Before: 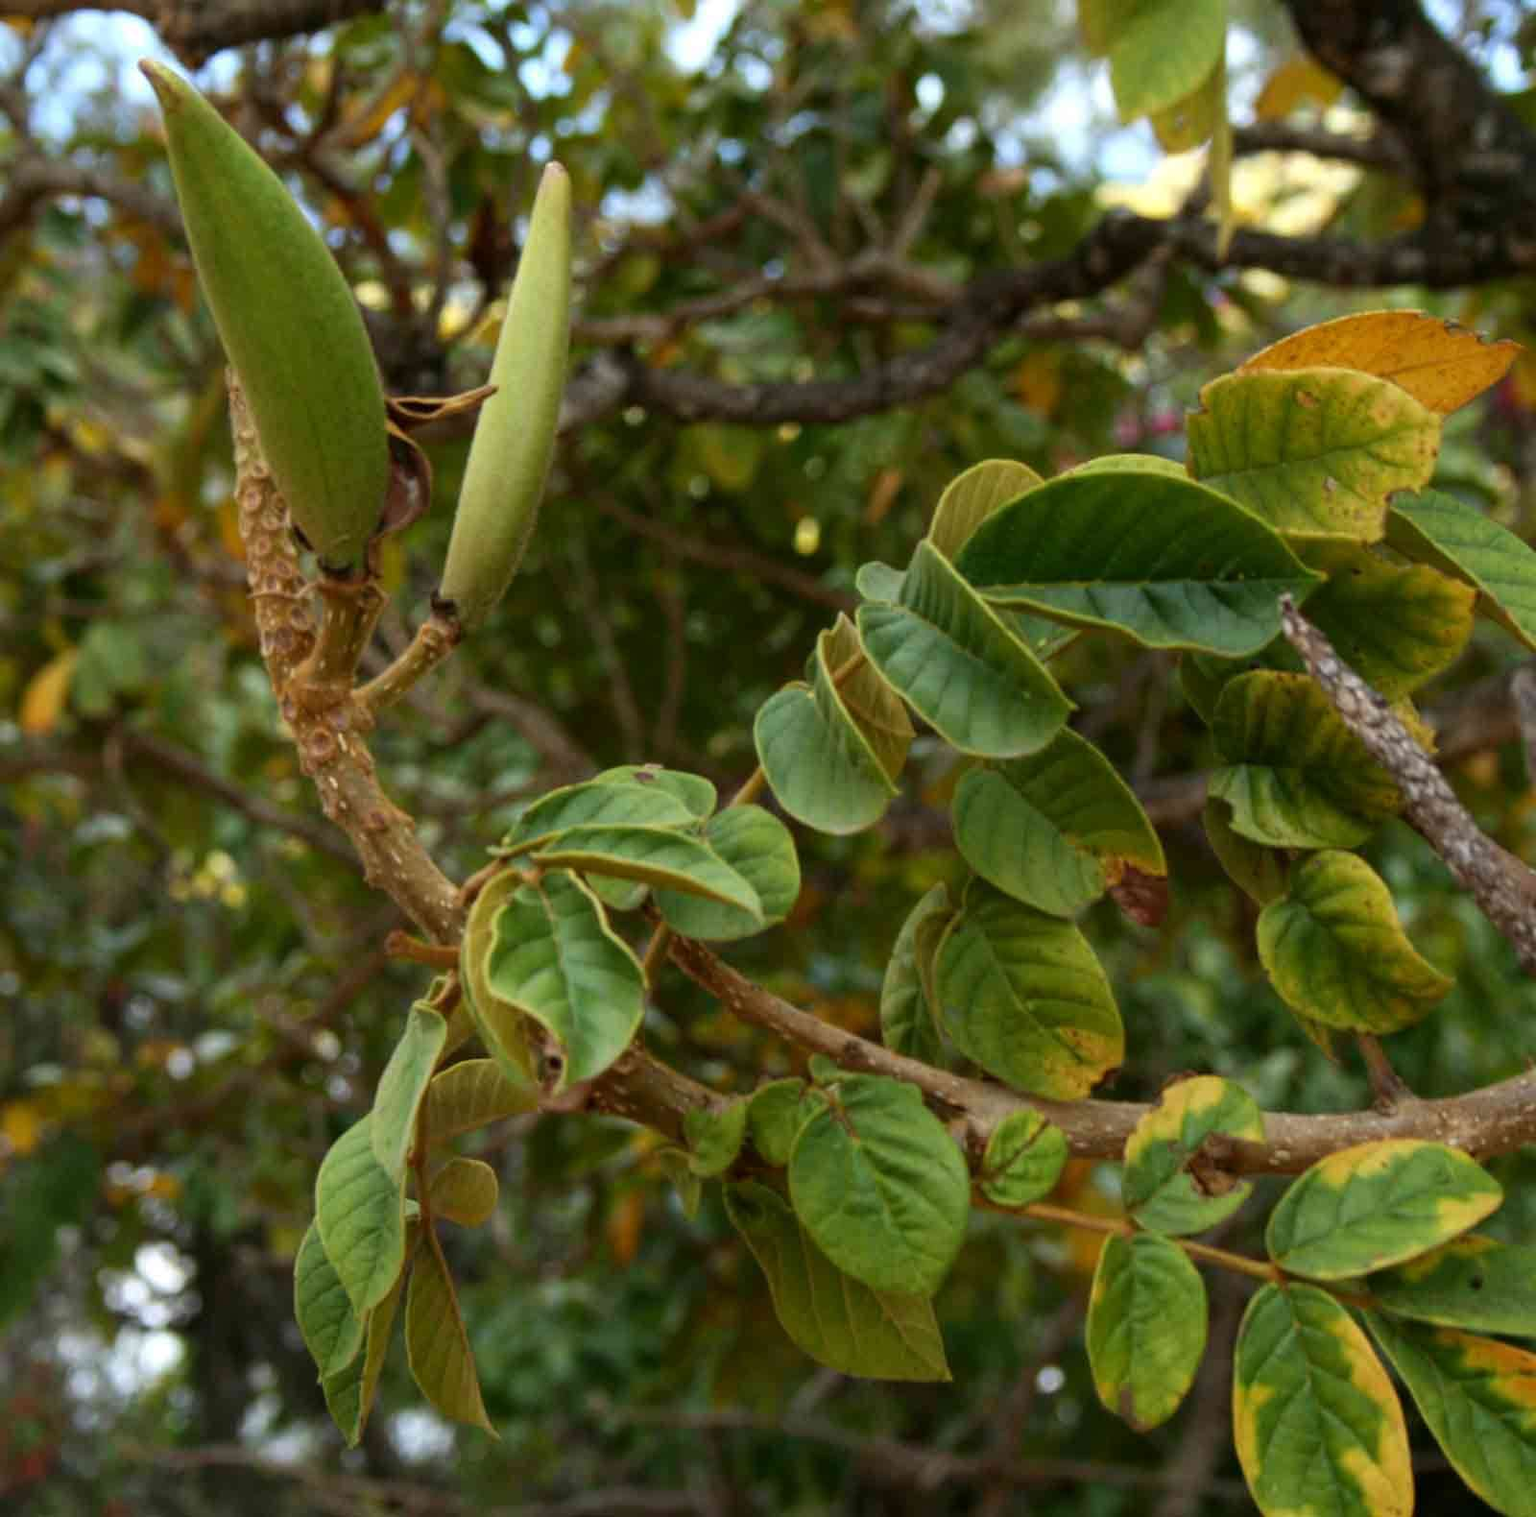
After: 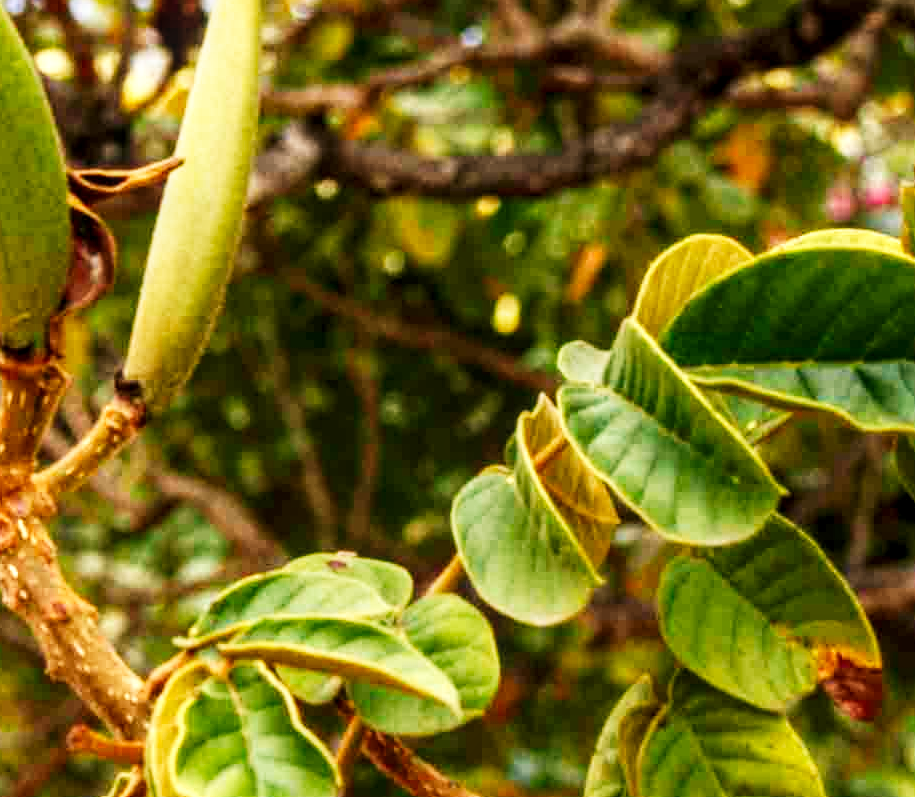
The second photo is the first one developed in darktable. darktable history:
base curve: curves: ch0 [(0, 0) (0.007, 0.004) (0.027, 0.03) (0.046, 0.07) (0.207, 0.54) (0.442, 0.872) (0.673, 0.972) (1, 1)], preserve colors none
white balance: red 1.127, blue 0.943
local contrast: detail 130%
crop: left 20.932%, top 15.471%, right 21.848%, bottom 34.081%
